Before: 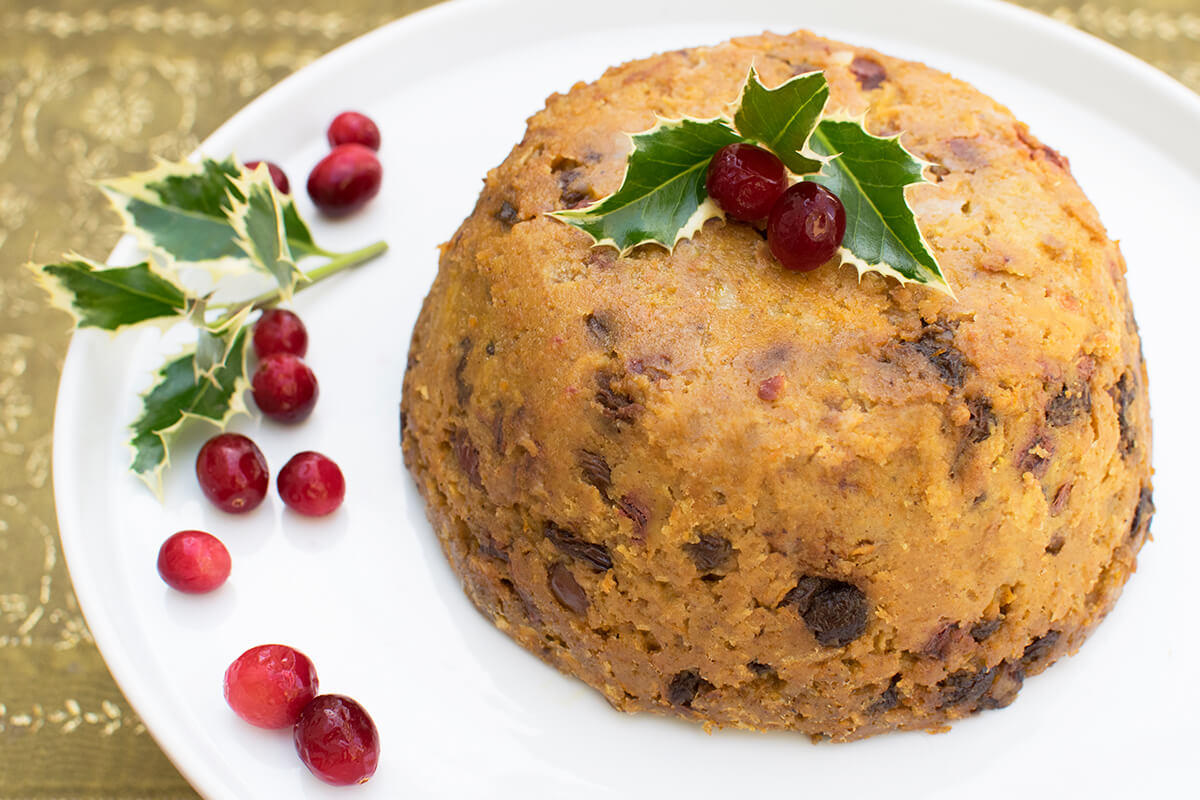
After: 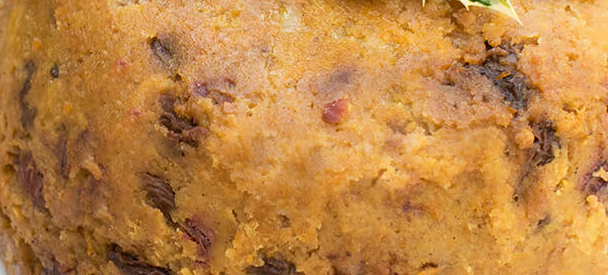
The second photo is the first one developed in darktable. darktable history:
crop: left 36.392%, top 34.666%, right 12.914%, bottom 30.849%
